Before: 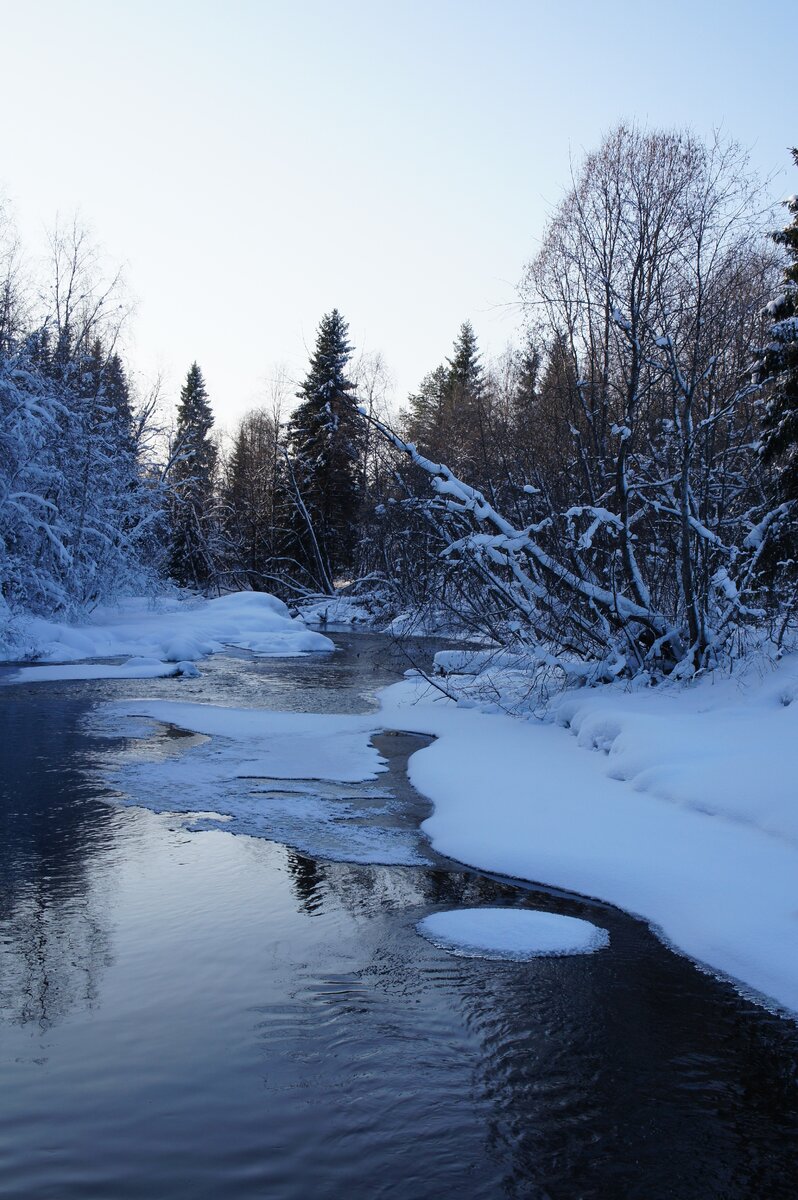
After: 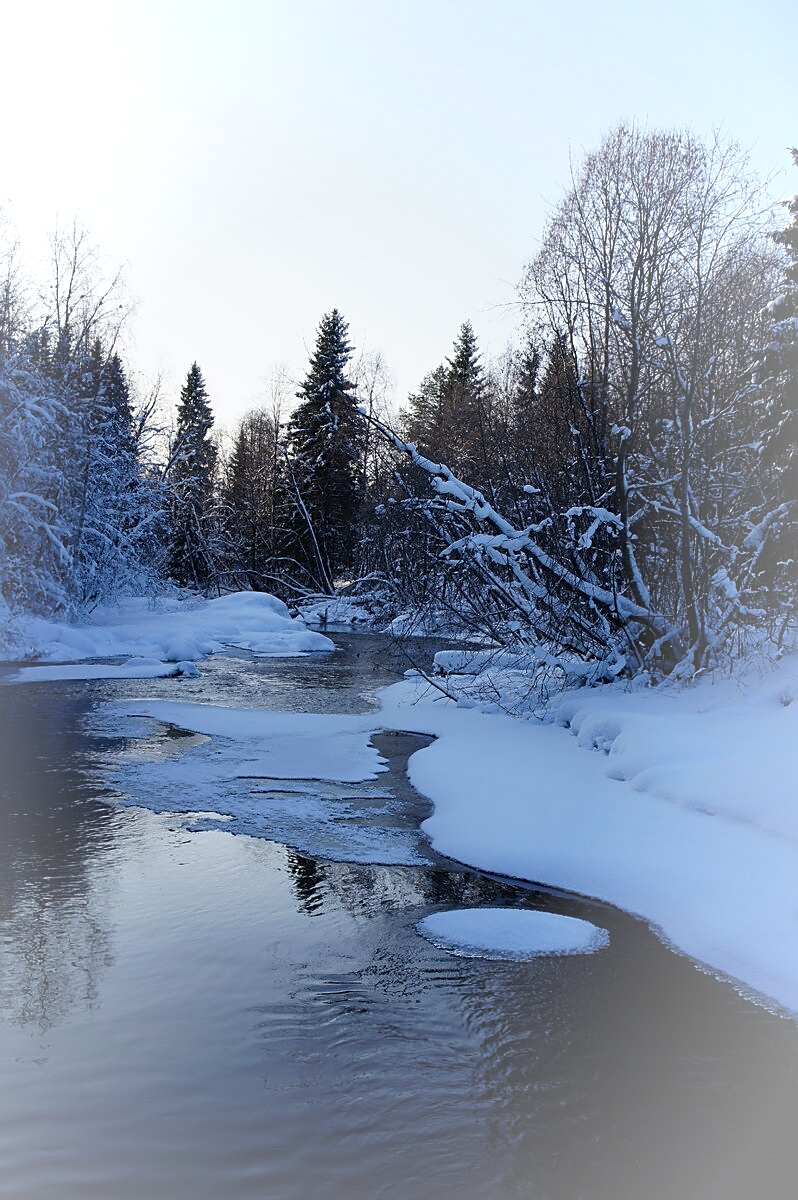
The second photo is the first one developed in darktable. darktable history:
vignetting: fall-off start 67.46%, fall-off radius 67.89%, brightness 0.28, saturation -0.002, center (-0.12, -0.002), automatic ratio true
sharpen: amount 0.49
